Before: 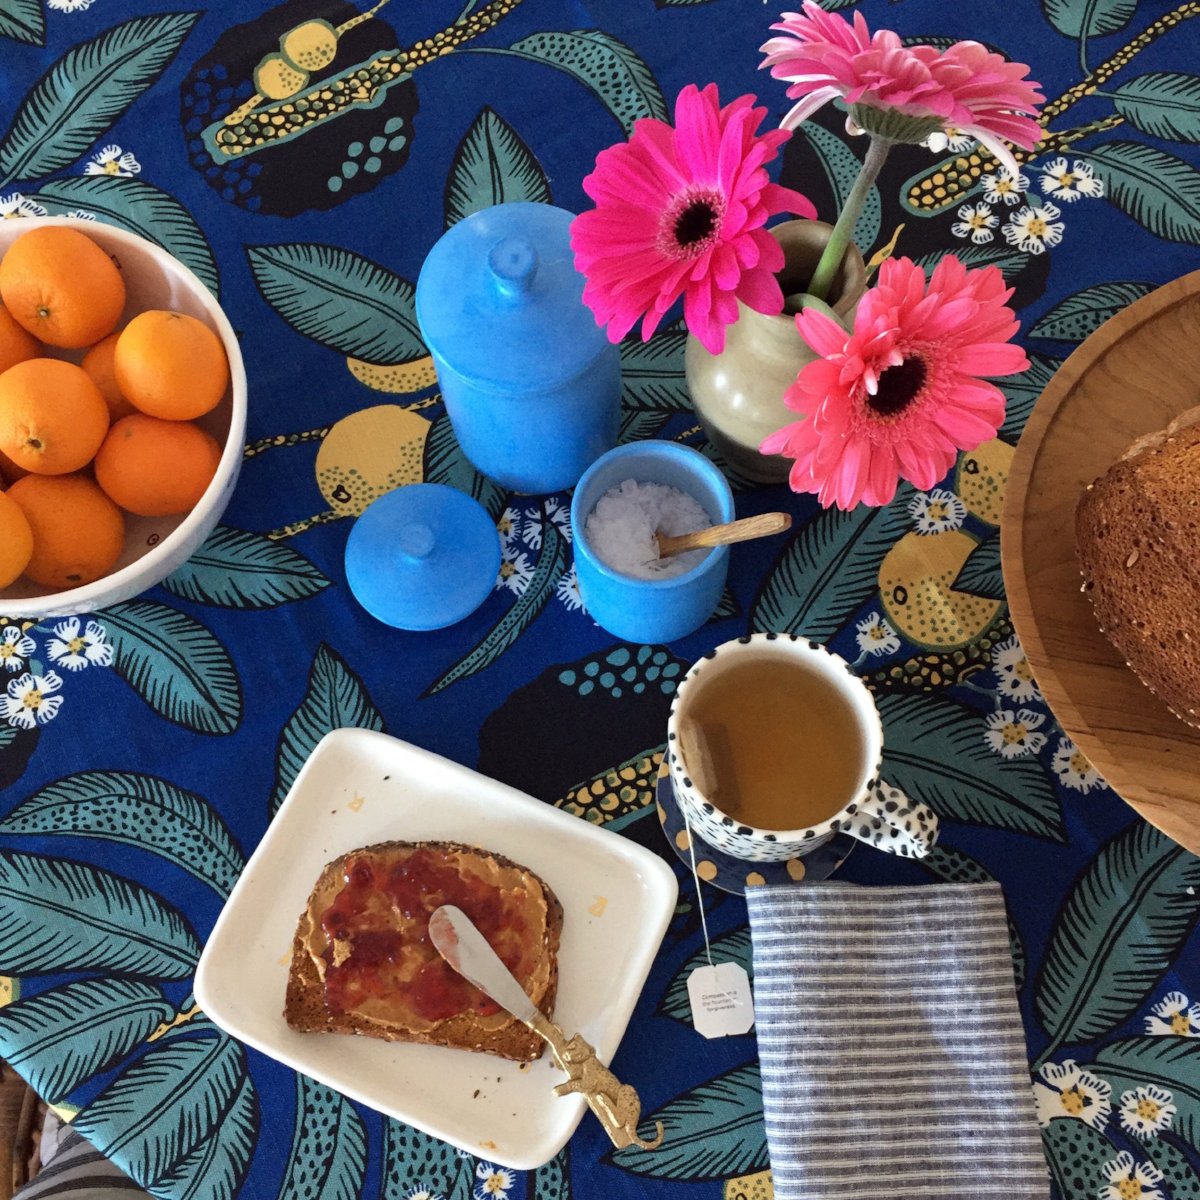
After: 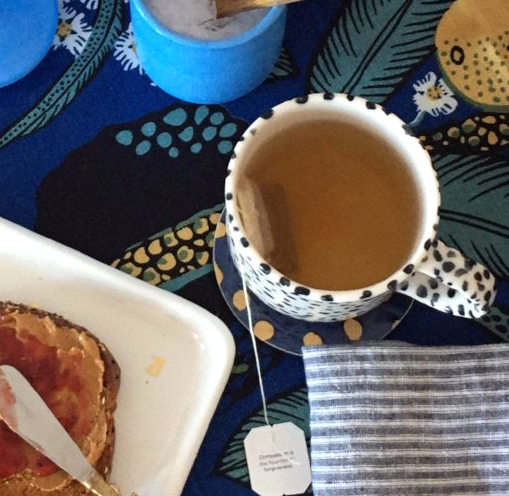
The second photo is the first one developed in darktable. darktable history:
exposure: exposure 0.128 EV, compensate highlight preservation false
crop: left 36.926%, top 45.007%, right 20.605%, bottom 13.655%
